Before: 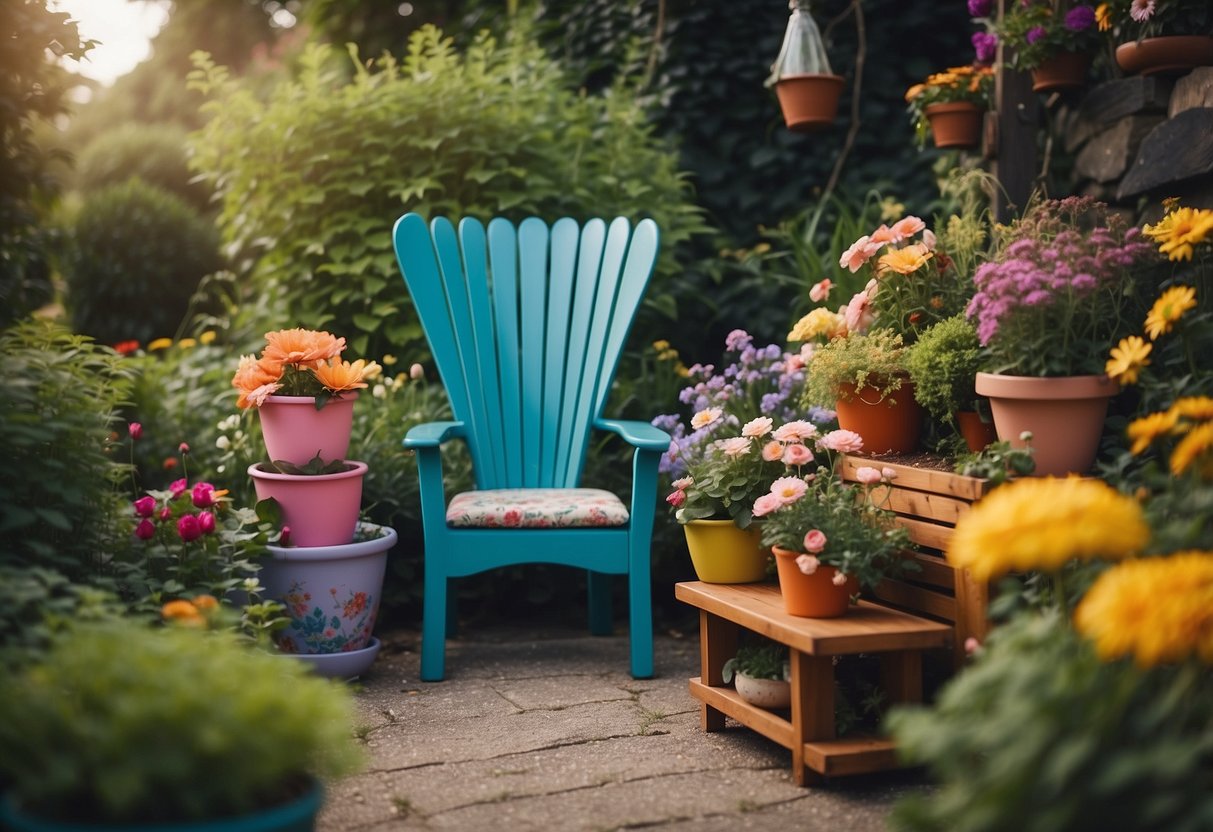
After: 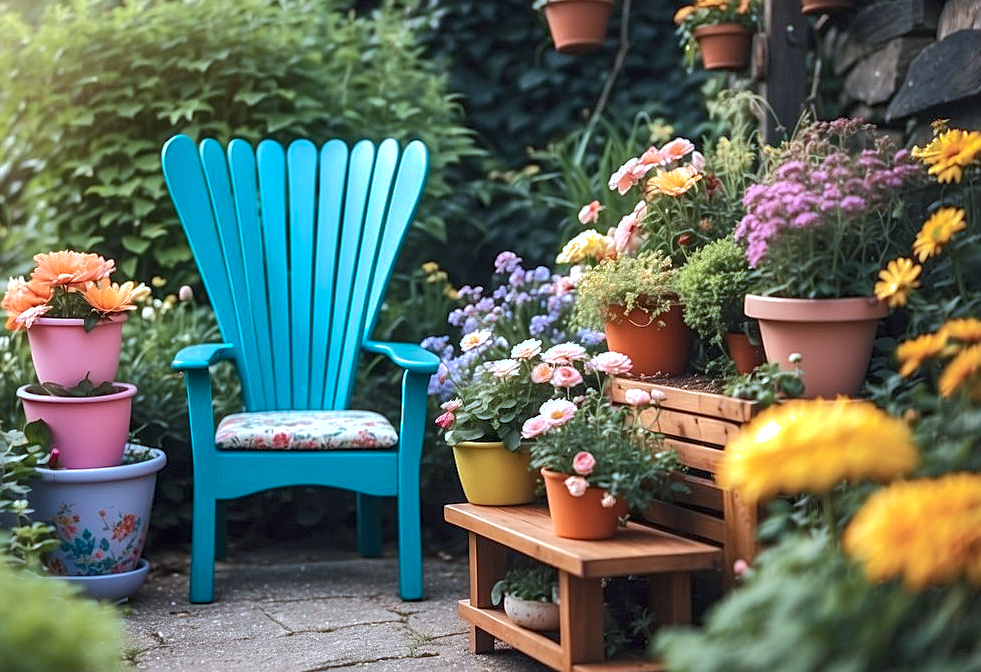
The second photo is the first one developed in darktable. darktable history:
sharpen: on, module defaults
local contrast: detail 142%
crop: left 19.091%, top 9.452%, right 0%, bottom 9.763%
color correction: highlights a* -9.32, highlights b* -22.81
exposure: exposure 0.606 EV, compensate highlight preservation false
shadows and highlights: shadows 39.97, highlights -59.91
